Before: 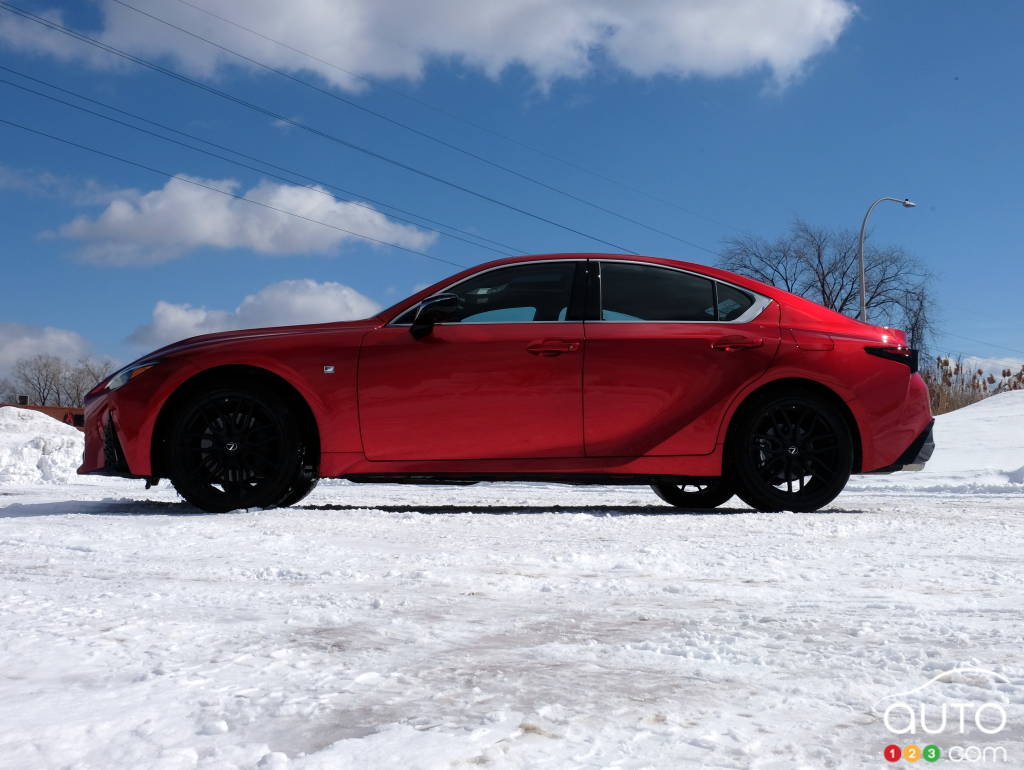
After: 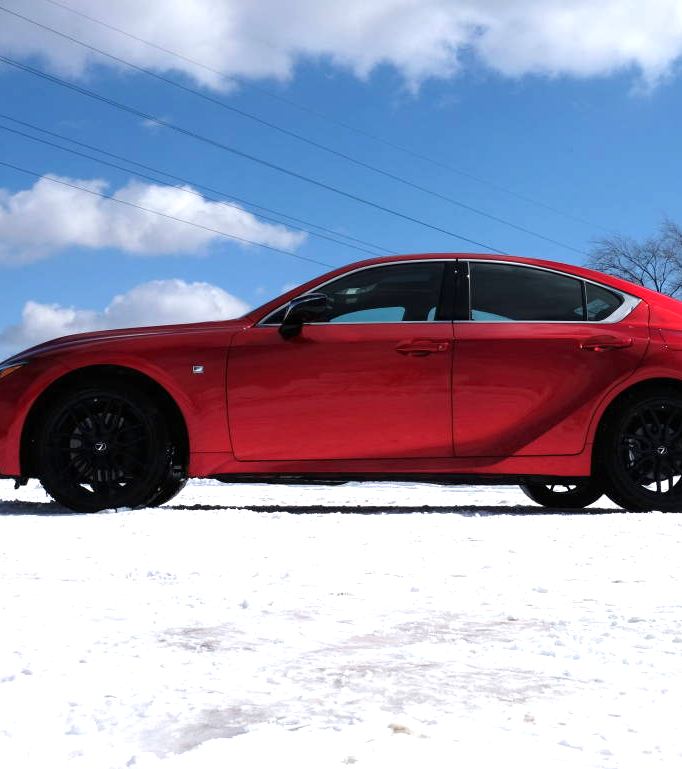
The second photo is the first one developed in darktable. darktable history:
crop and rotate: left 12.824%, right 20.488%
exposure: black level correction 0, exposure 0.704 EV, compensate highlight preservation false
